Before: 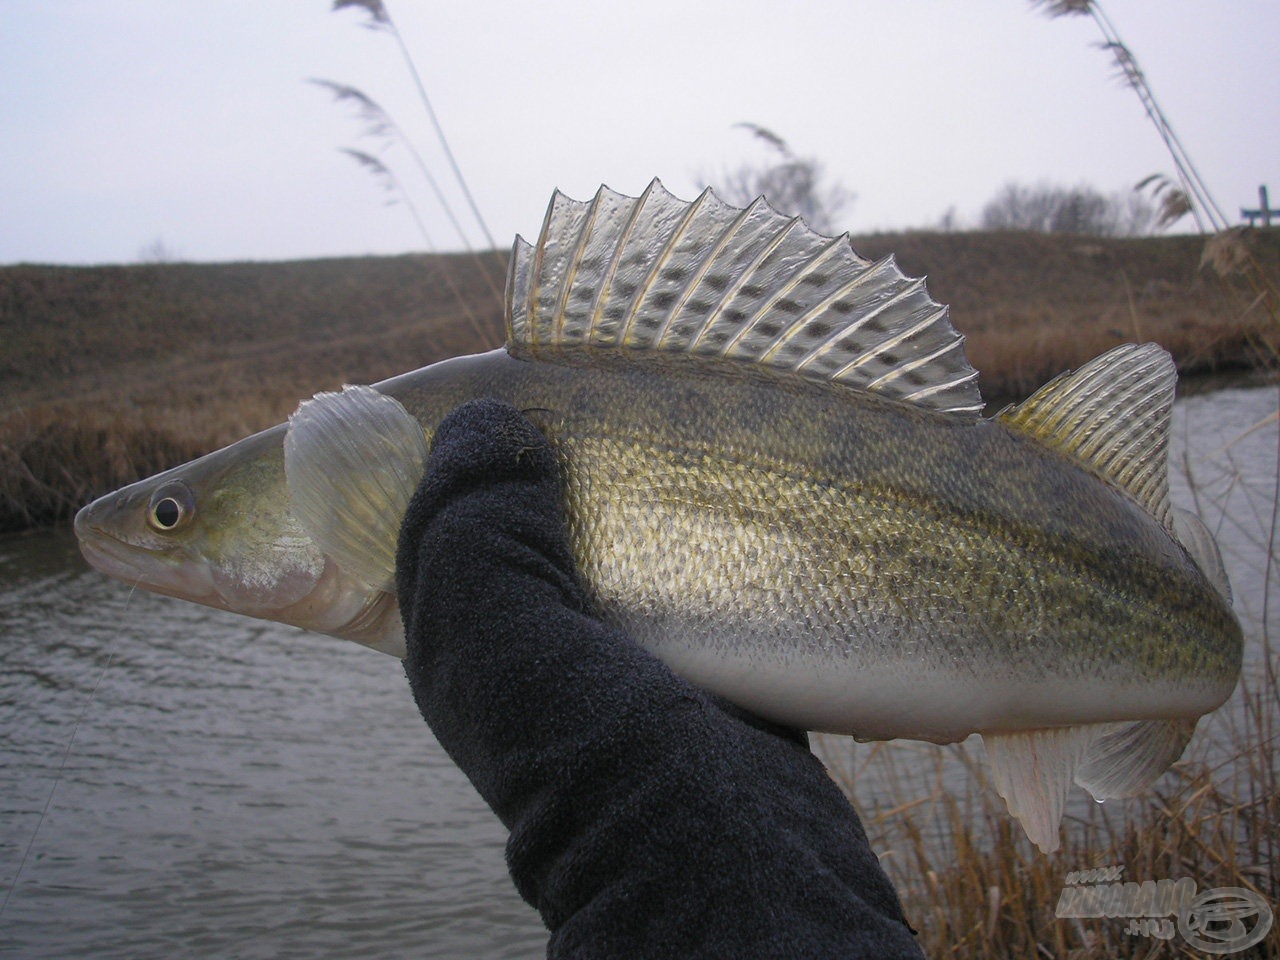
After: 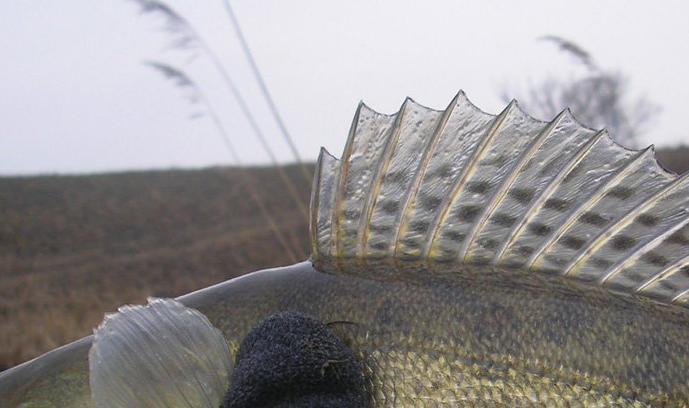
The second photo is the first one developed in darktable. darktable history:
crop: left 15.27%, top 9.078%, right 30.83%, bottom 48.367%
